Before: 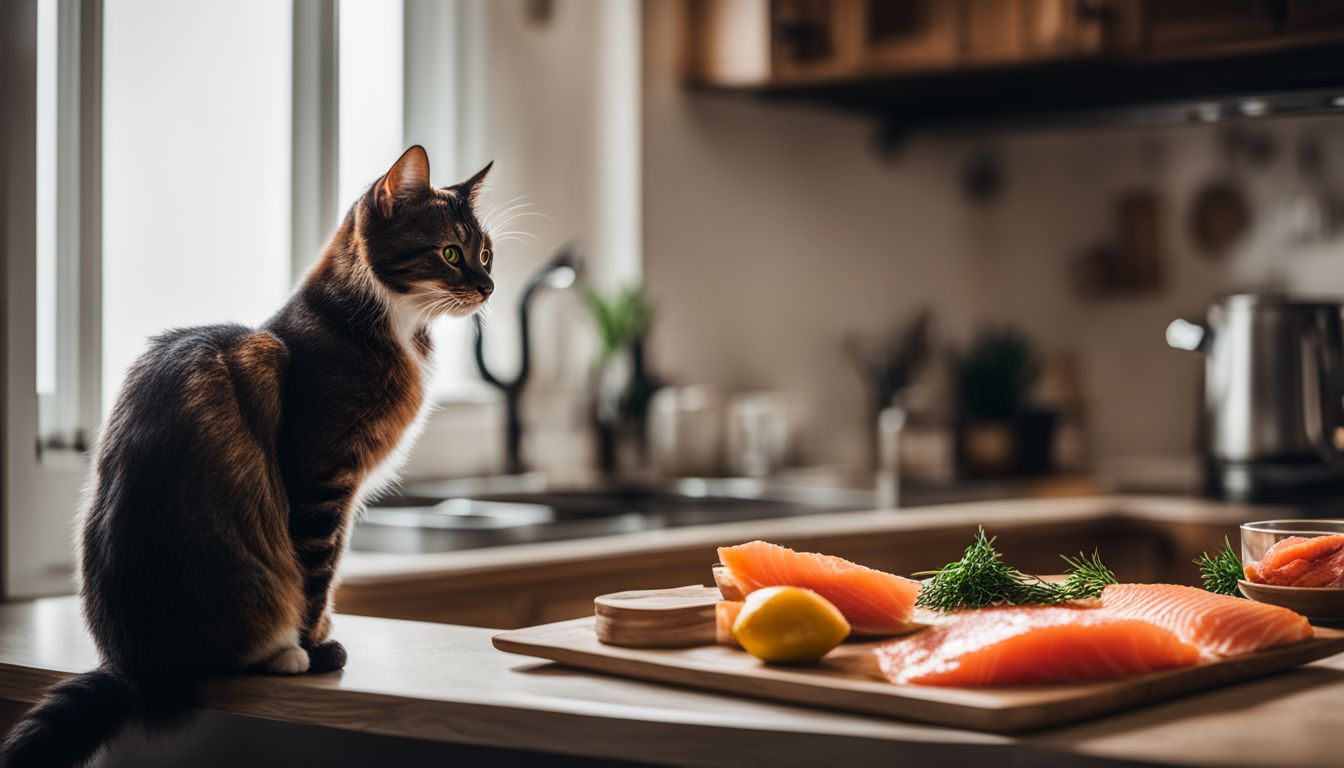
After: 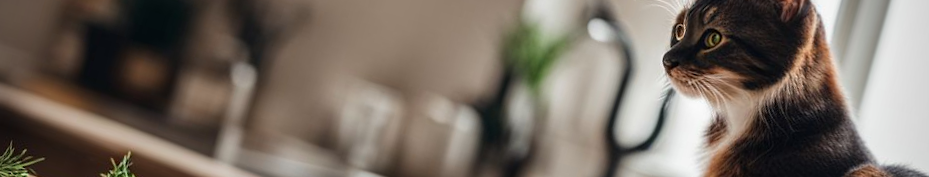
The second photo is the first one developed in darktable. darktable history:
crop and rotate: angle 16.12°, top 30.835%, bottom 35.653%
vignetting: on, module defaults
